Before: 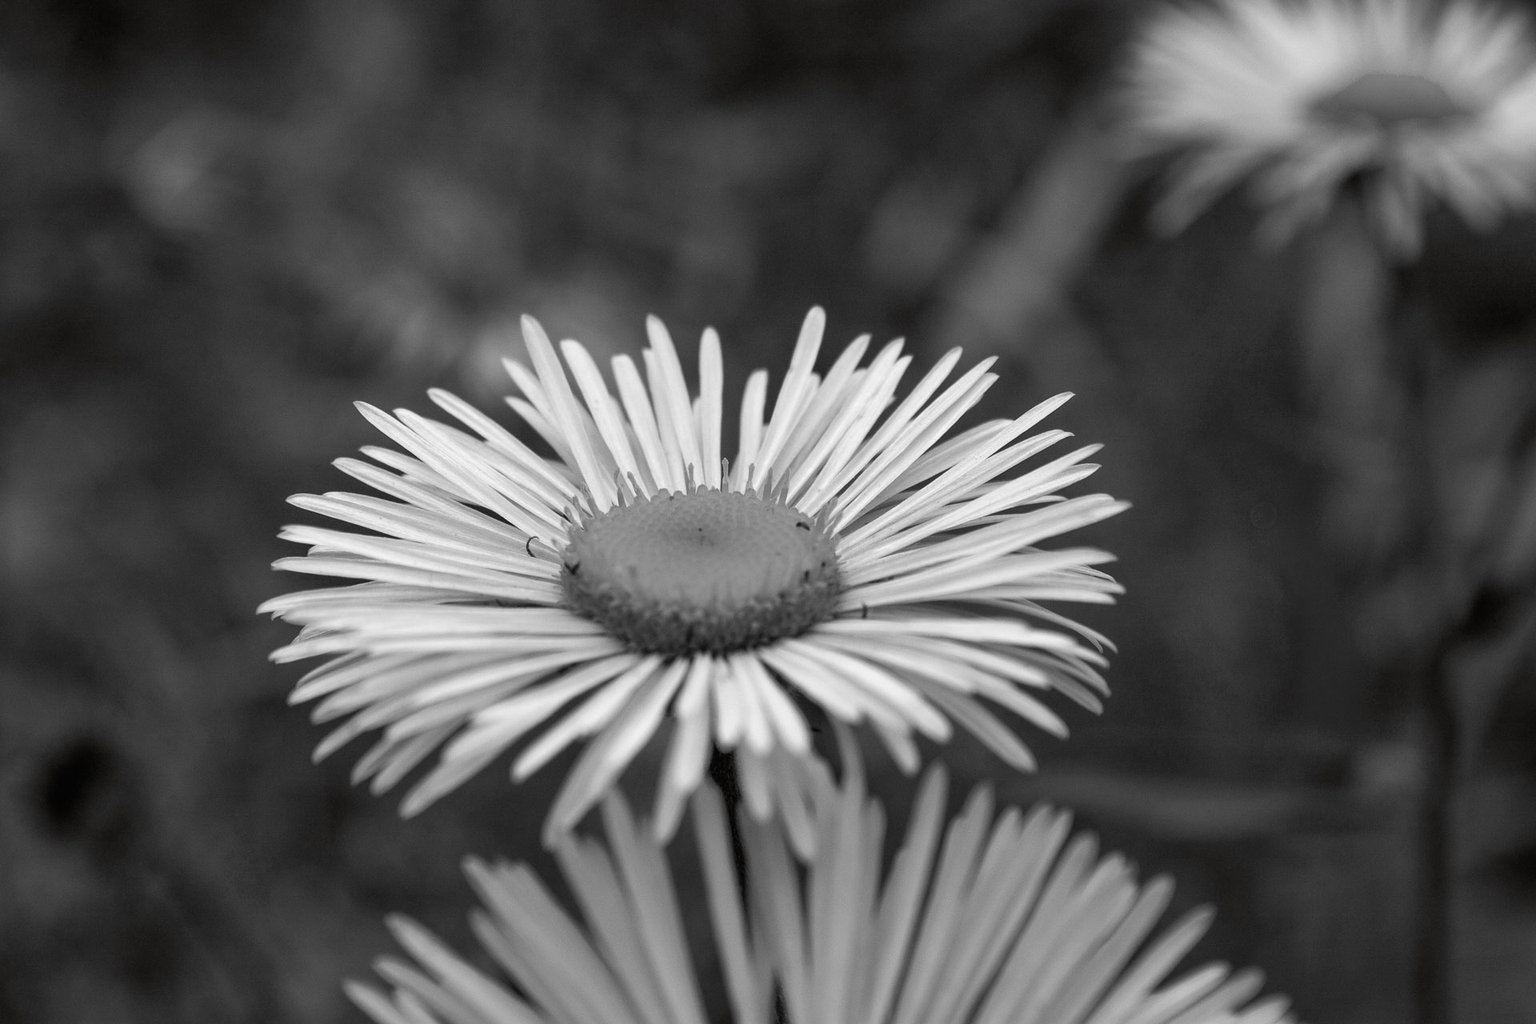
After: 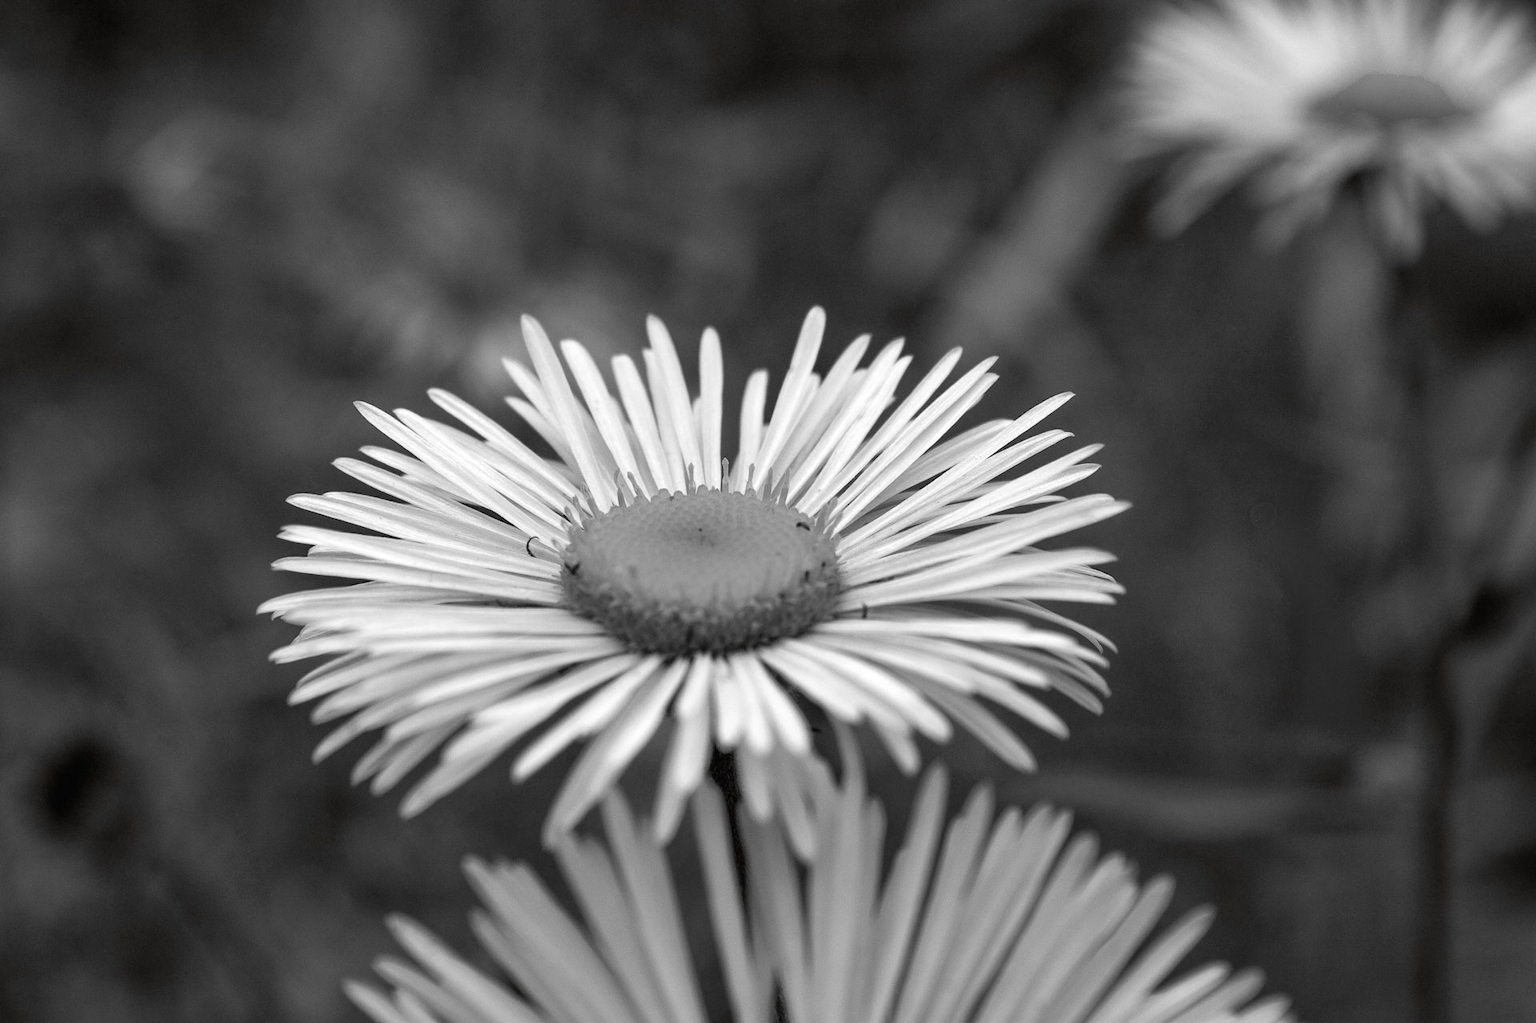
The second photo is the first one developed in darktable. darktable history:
crop: bottom 0.071%
exposure: exposure 0.2 EV, compensate highlight preservation false
